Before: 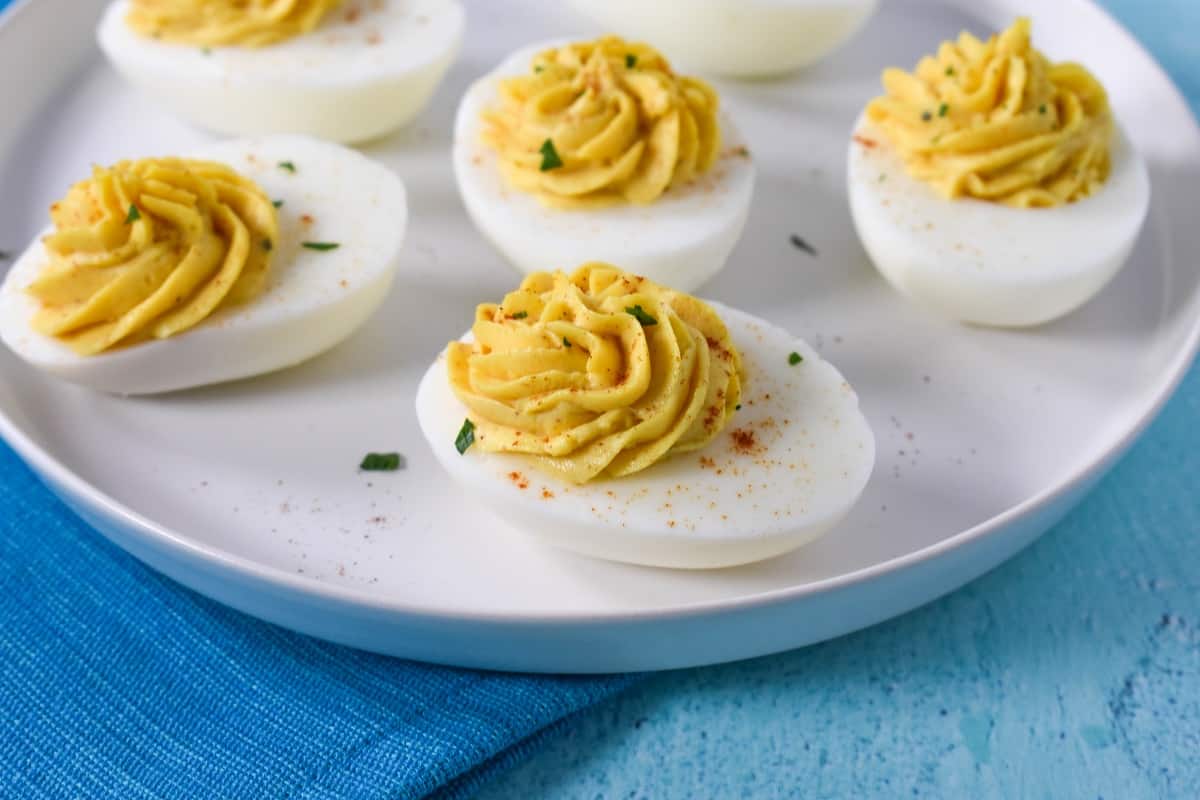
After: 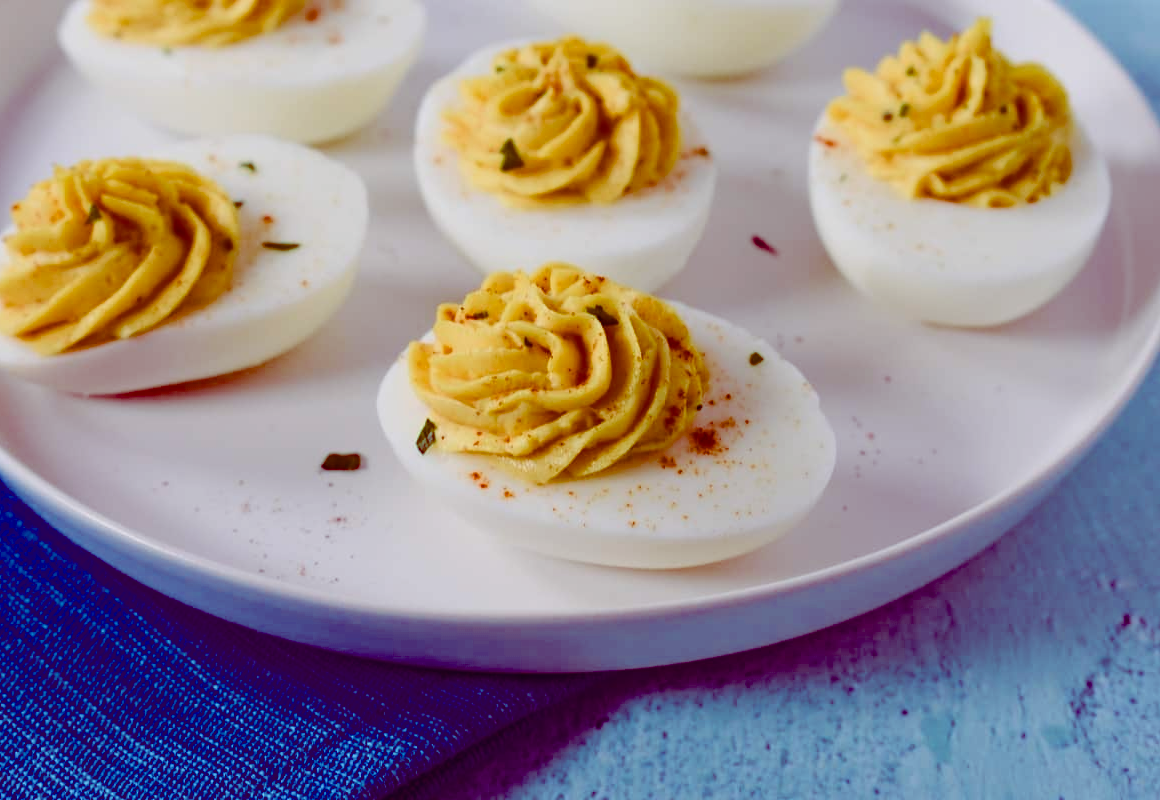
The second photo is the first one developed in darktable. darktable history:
color balance rgb: shadows lift › luminance -18.962%, shadows lift › chroma 35.321%, perceptual saturation grading › global saturation 20%, perceptual saturation grading › highlights -25.374%, perceptual saturation grading › shadows 49.691%, global vibrance -8.554%, contrast -13.397%, saturation formula JzAzBz (2021)
crop and rotate: left 3.264%
